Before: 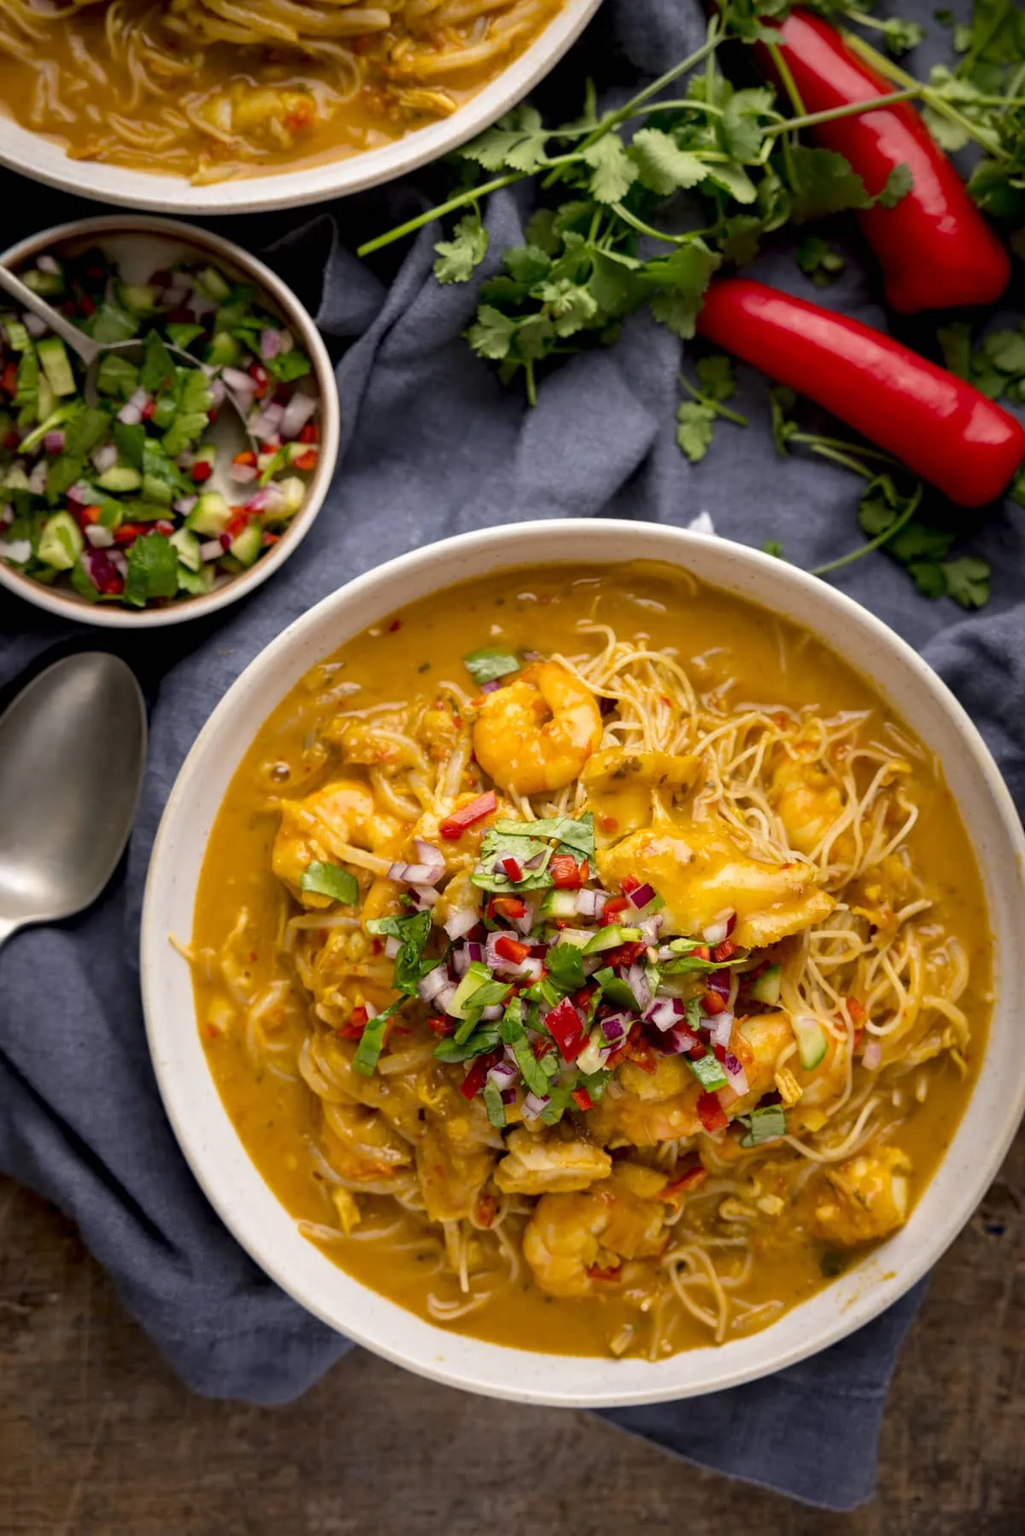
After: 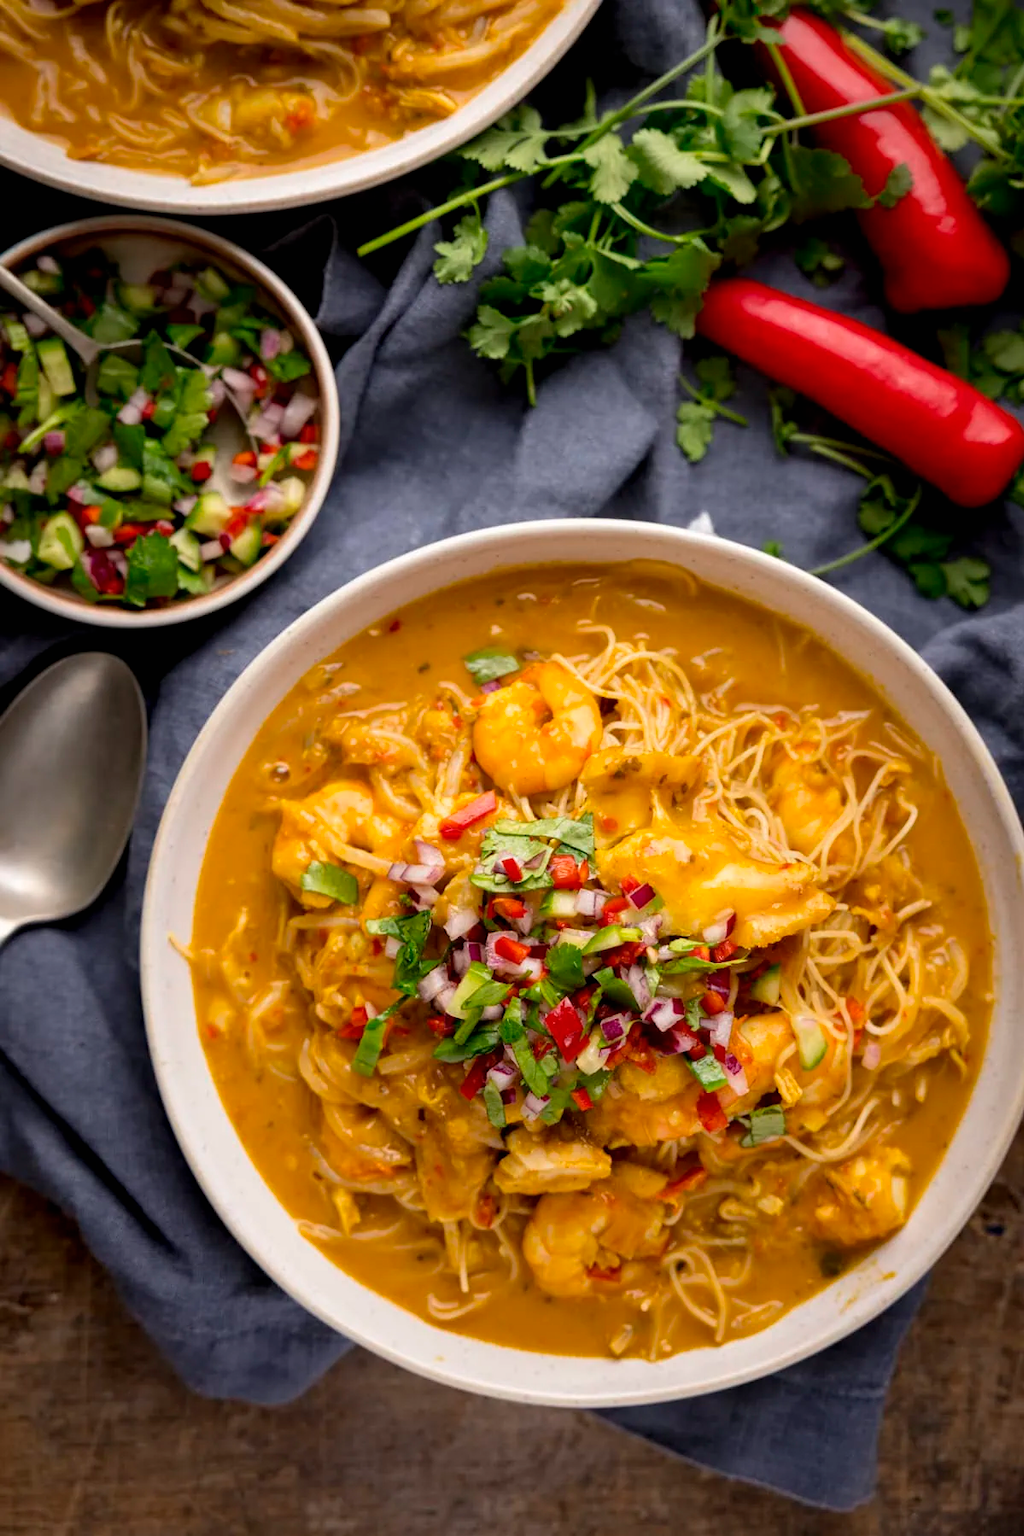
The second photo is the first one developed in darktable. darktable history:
exposure: black level correction 0, compensate exposure bias true, compensate highlight preservation false
